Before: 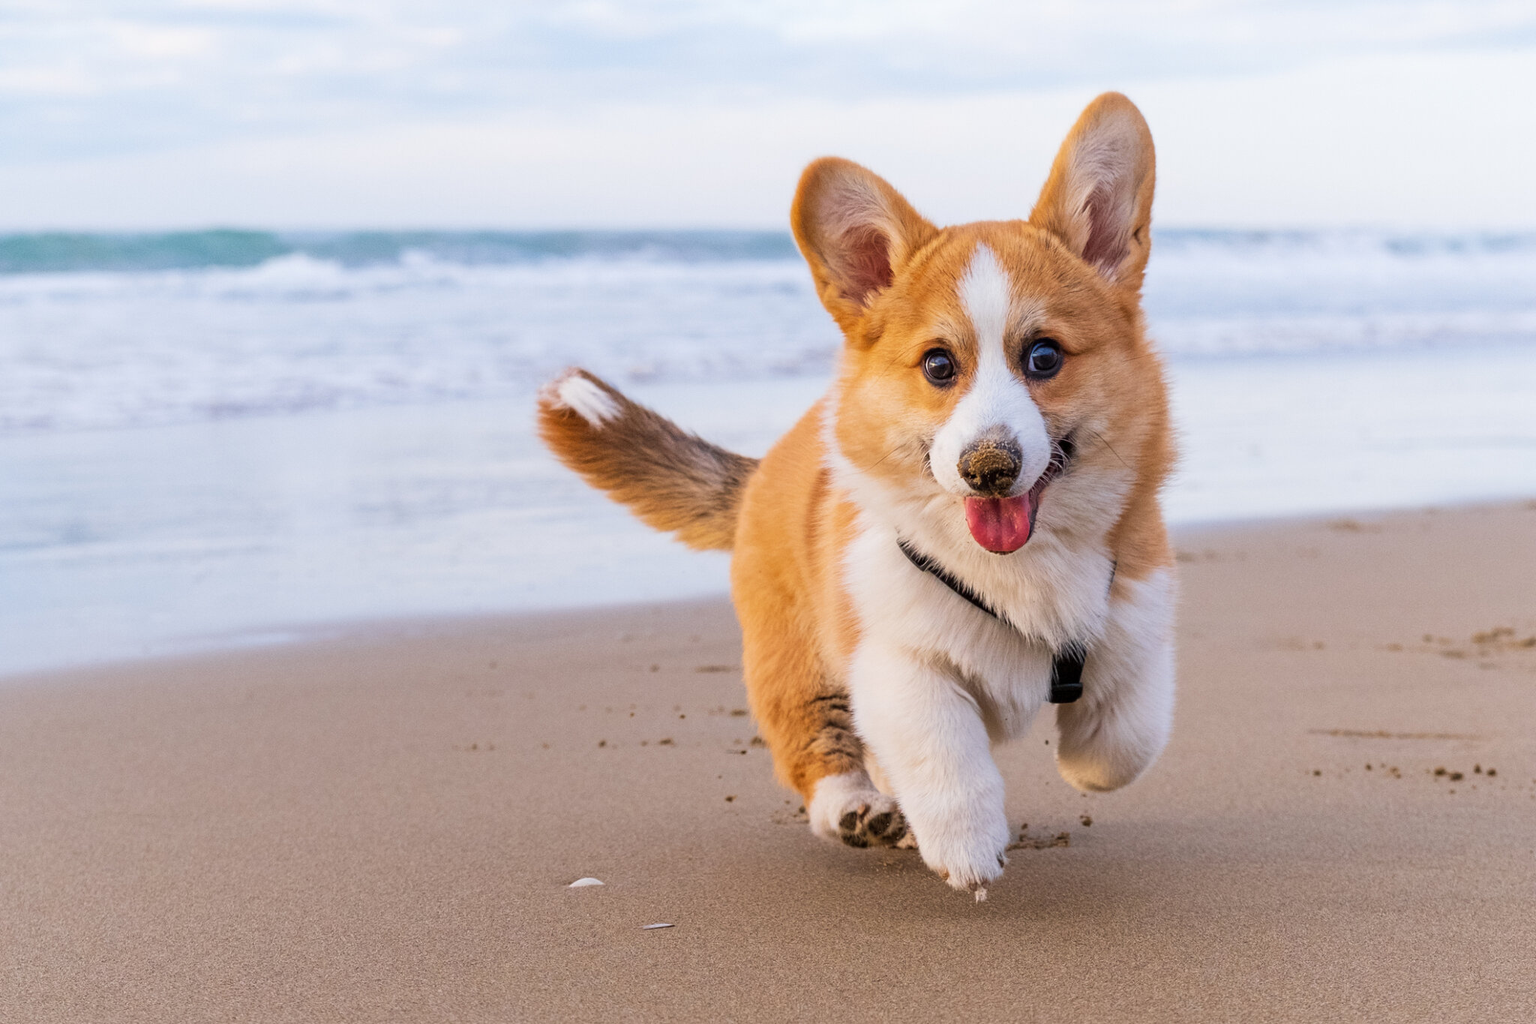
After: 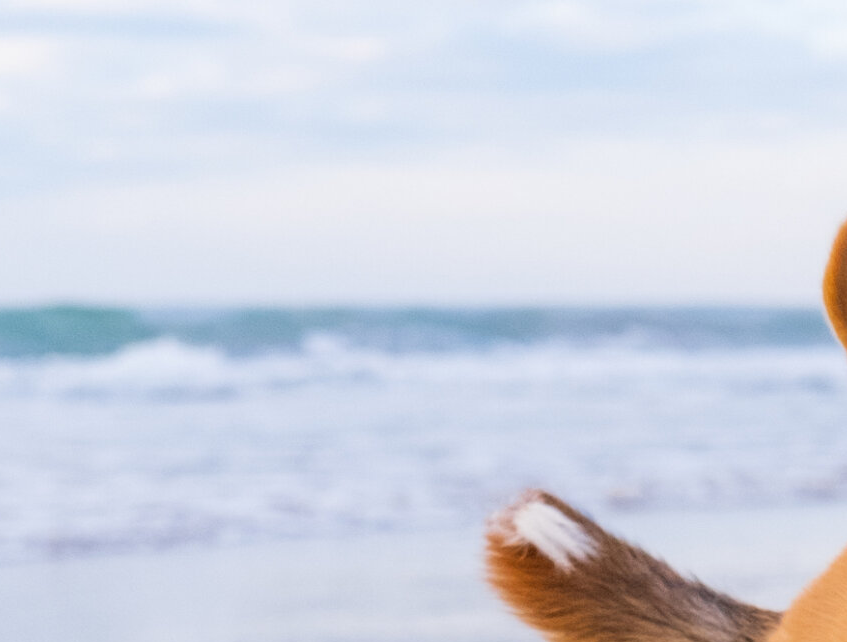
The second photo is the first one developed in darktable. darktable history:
crop and rotate: left 11.292%, top 0.07%, right 47.312%, bottom 52.832%
